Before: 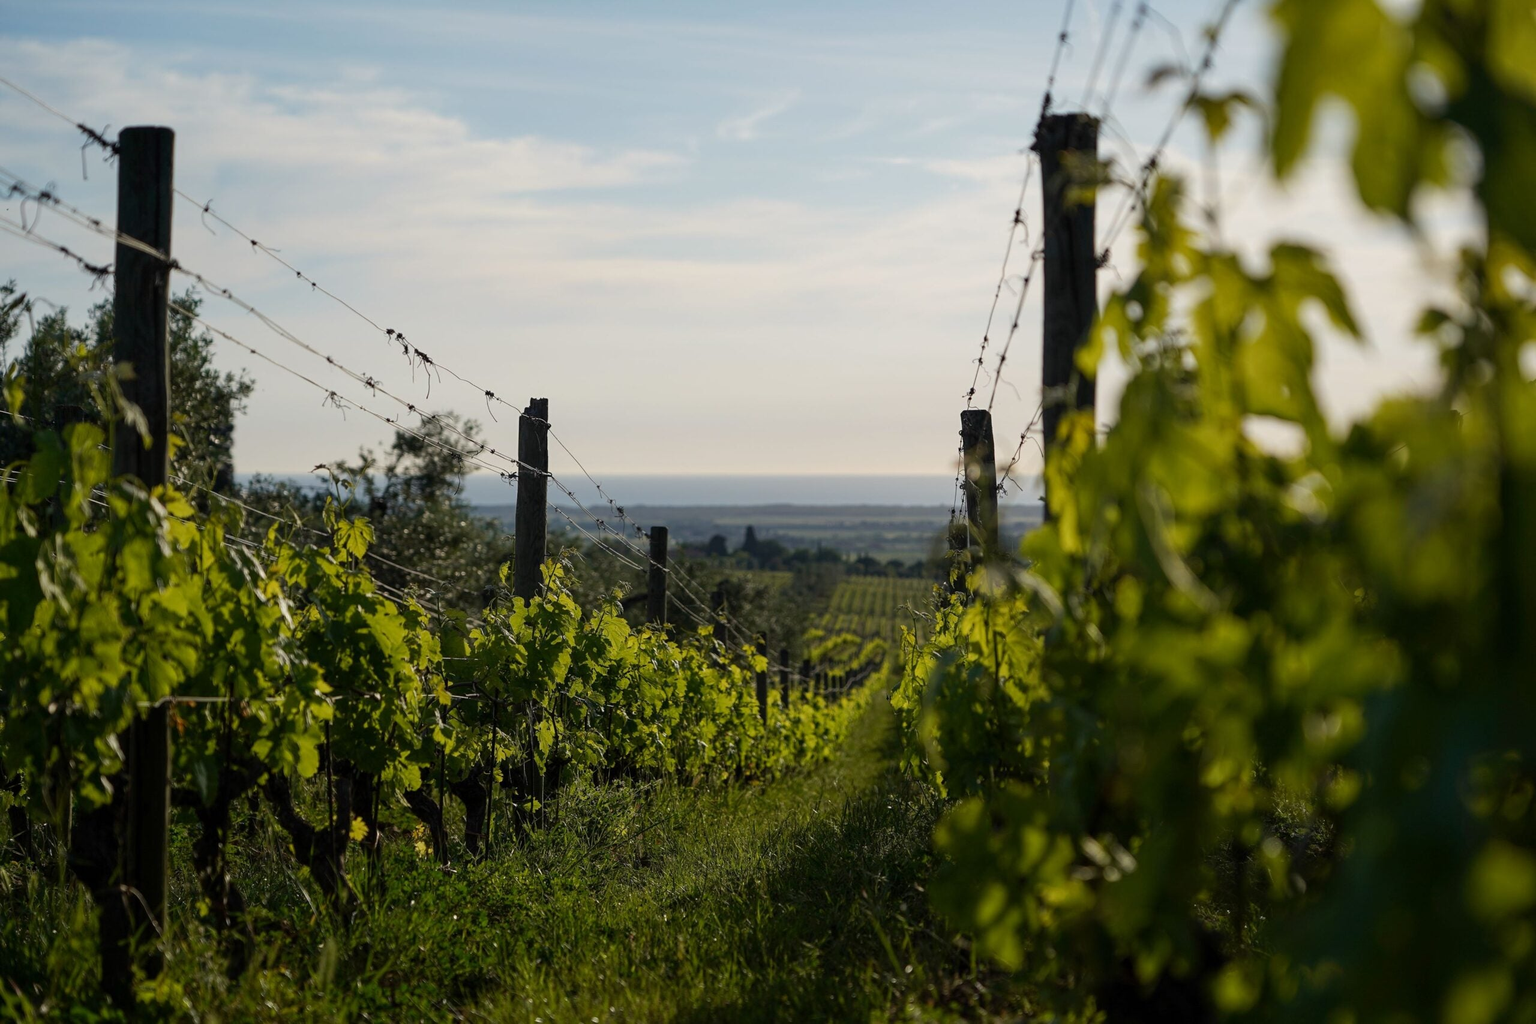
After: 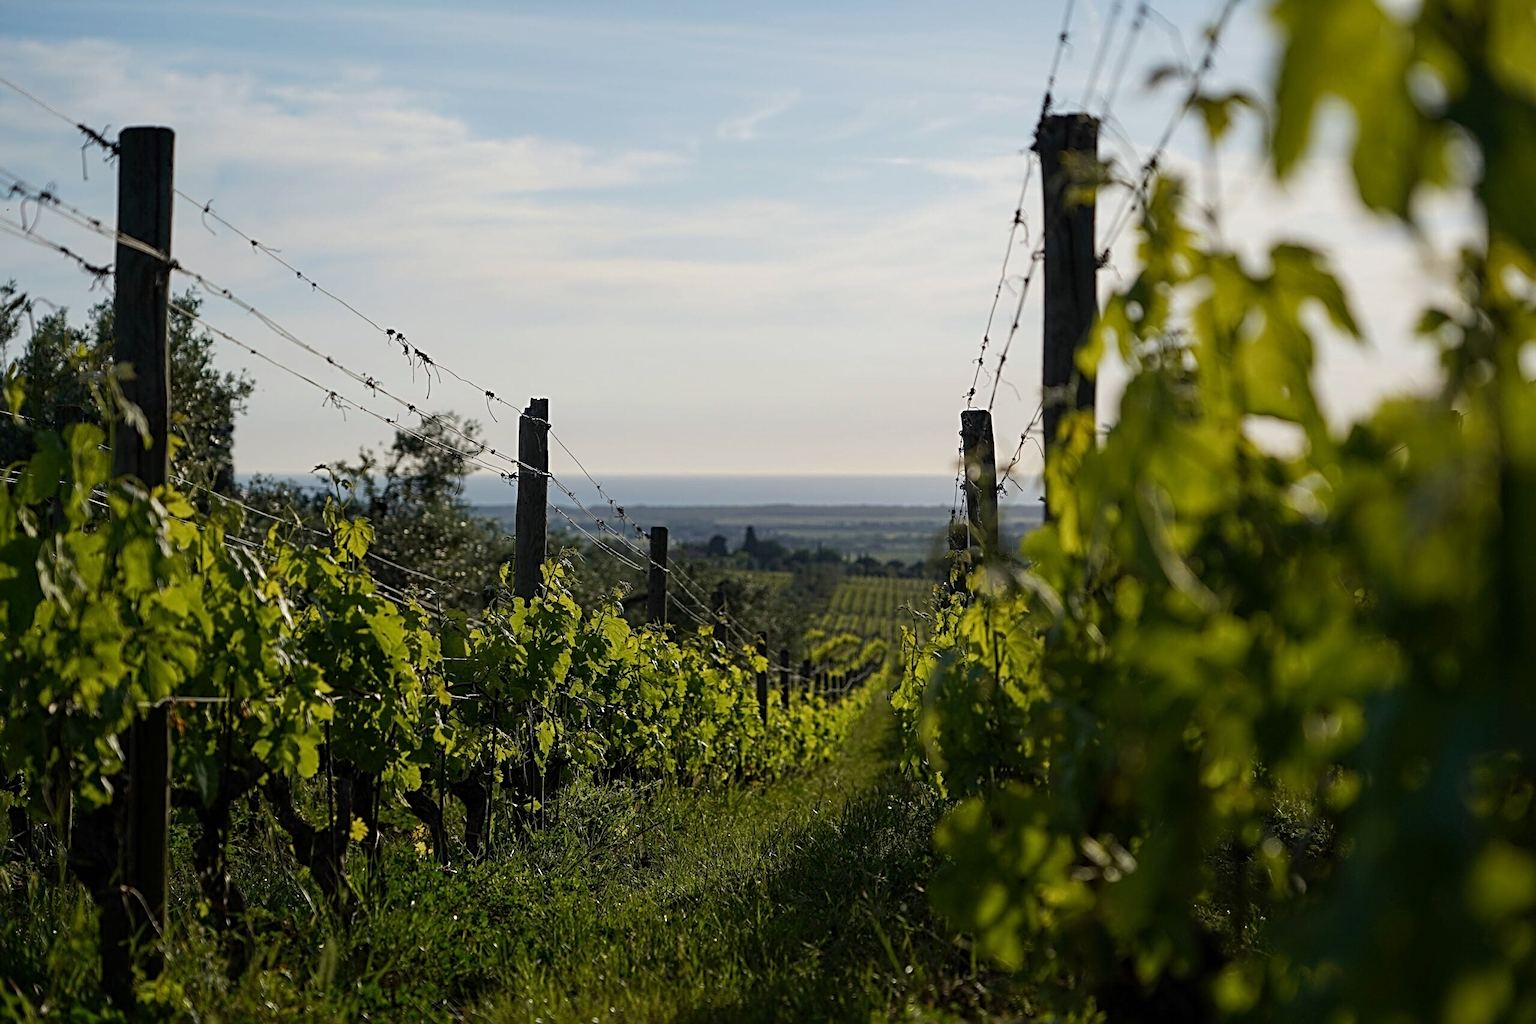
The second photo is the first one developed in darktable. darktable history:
white balance: red 0.988, blue 1.017
sharpen: radius 4
